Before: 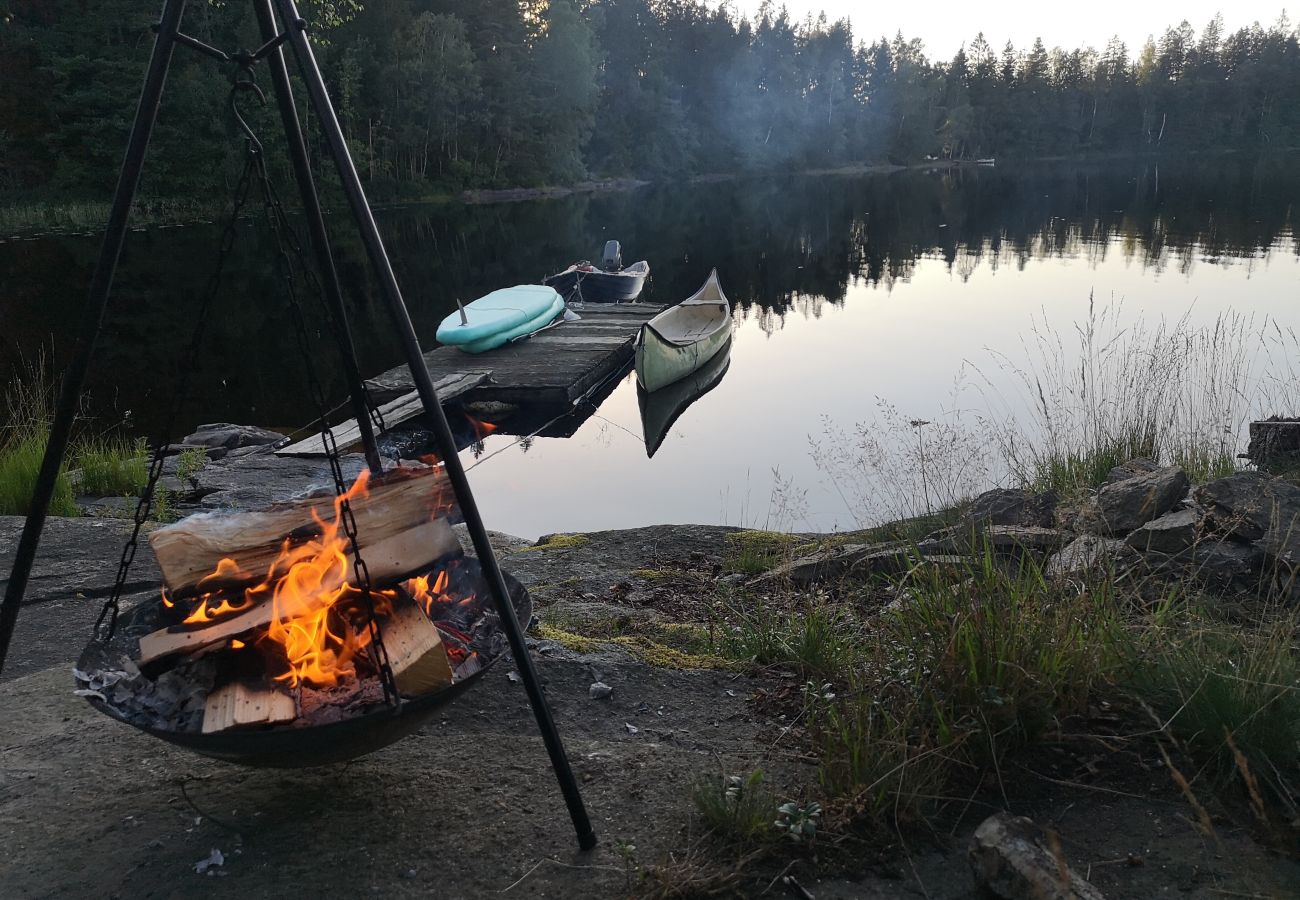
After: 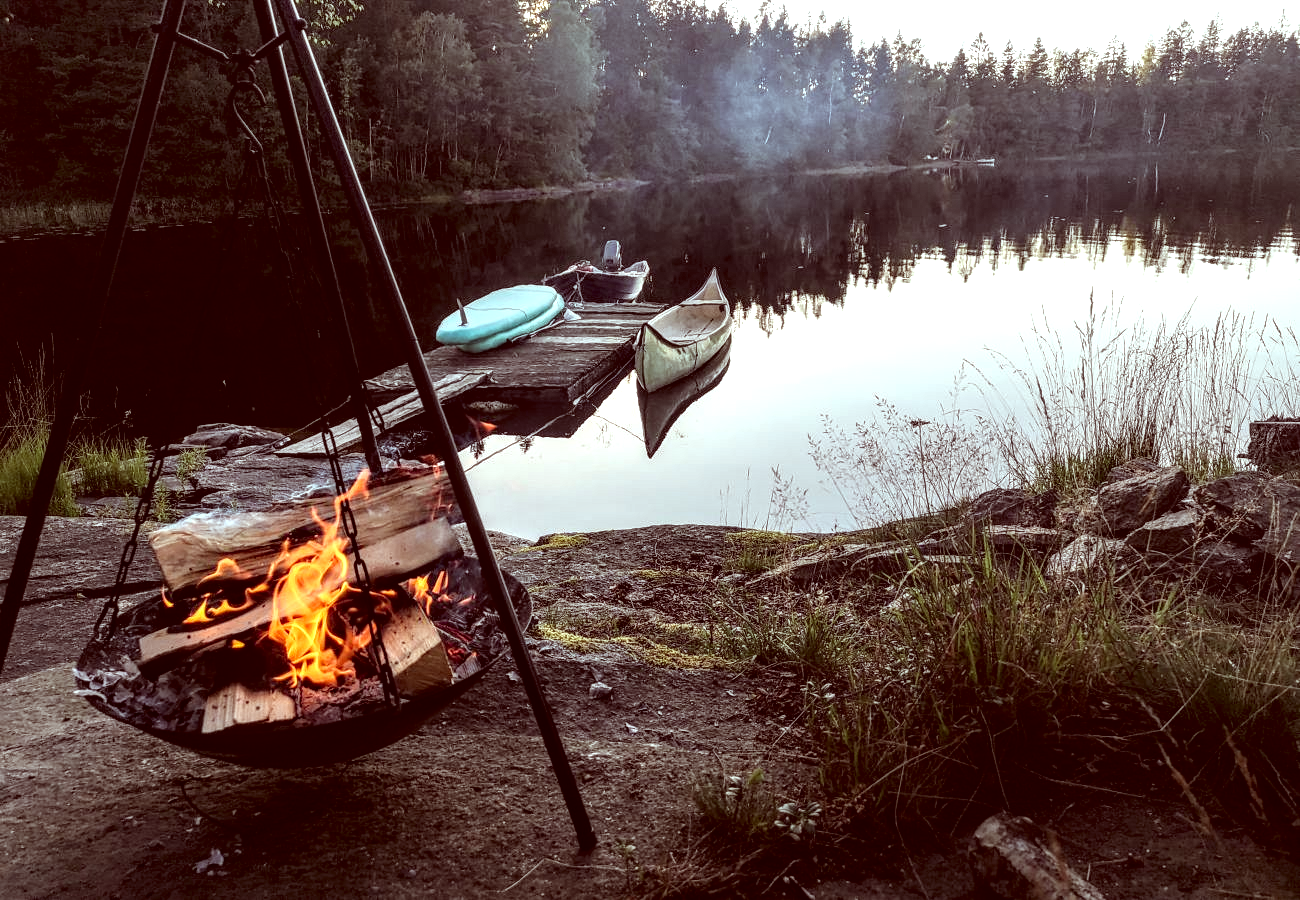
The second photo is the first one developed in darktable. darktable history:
color correction: highlights a* -6.99, highlights b* -0.187, shadows a* 20.22, shadows b* 11.53
tone equalizer: -8 EV -0.725 EV, -7 EV -0.707 EV, -6 EV -0.606 EV, -5 EV -0.361 EV, -3 EV 0.393 EV, -2 EV 0.6 EV, -1 EV 0.683 EV, +0 EV 0.723 EV
local contrast: highlights 12%, shadows 39%, detail 183%, midtone range 0.468
